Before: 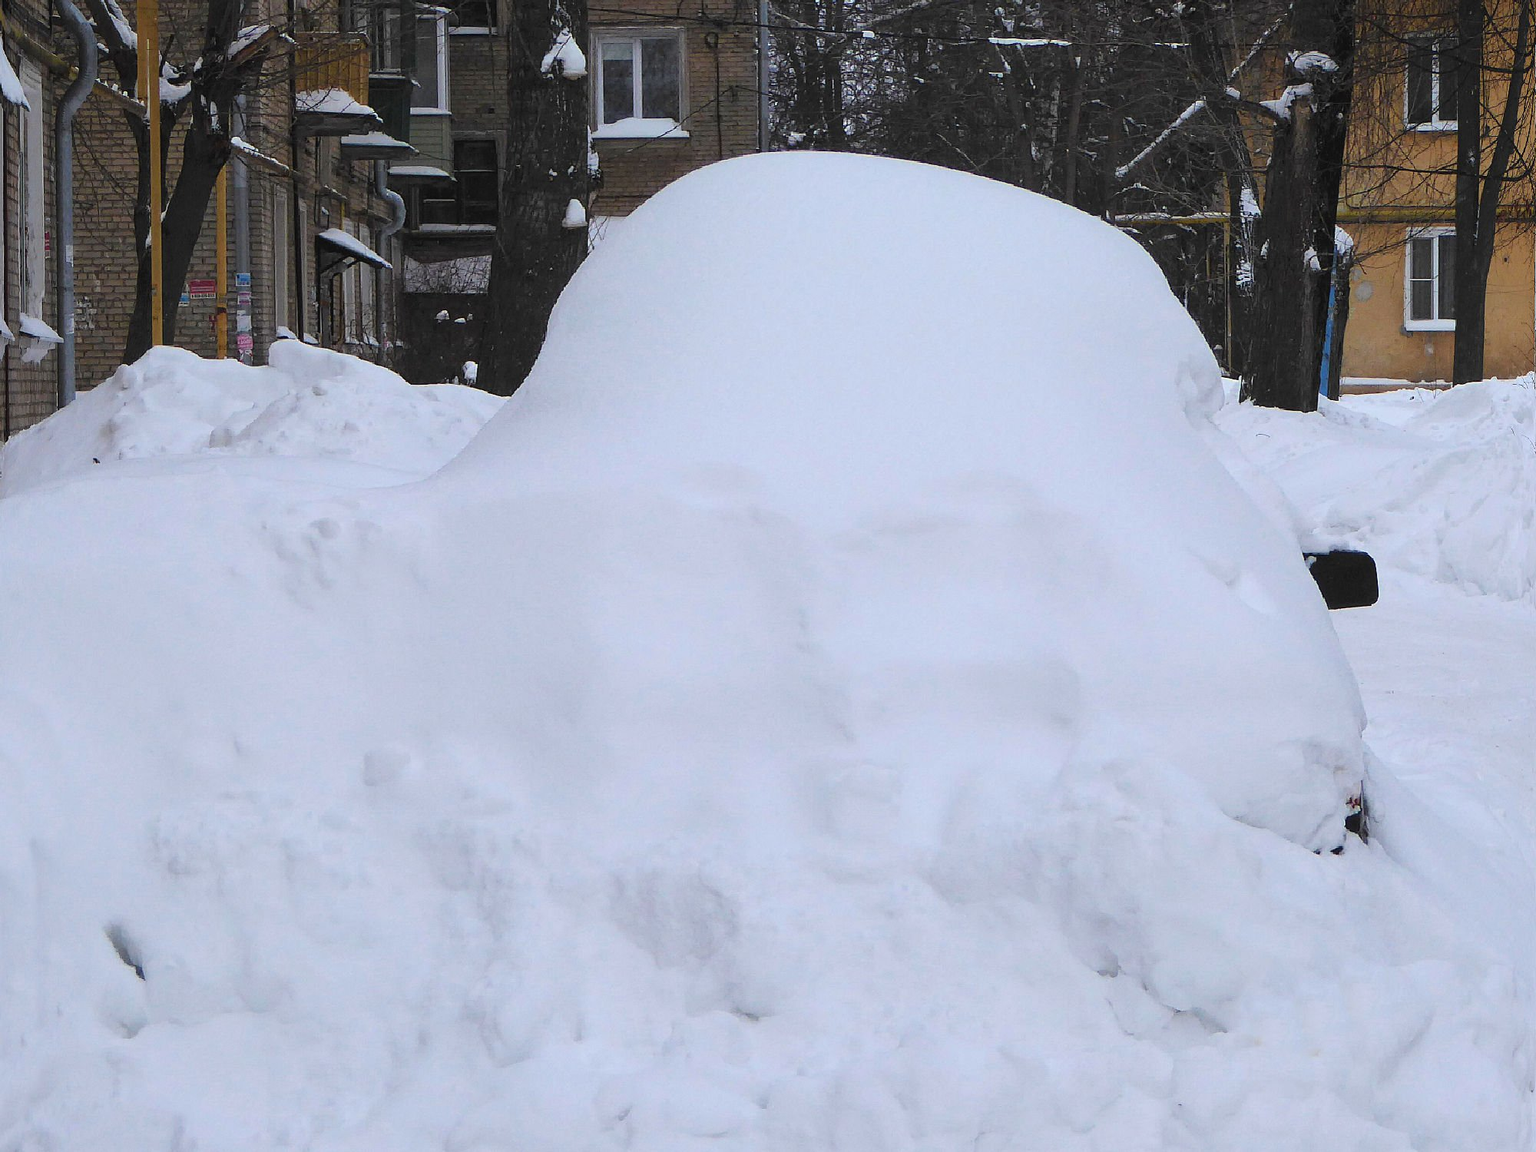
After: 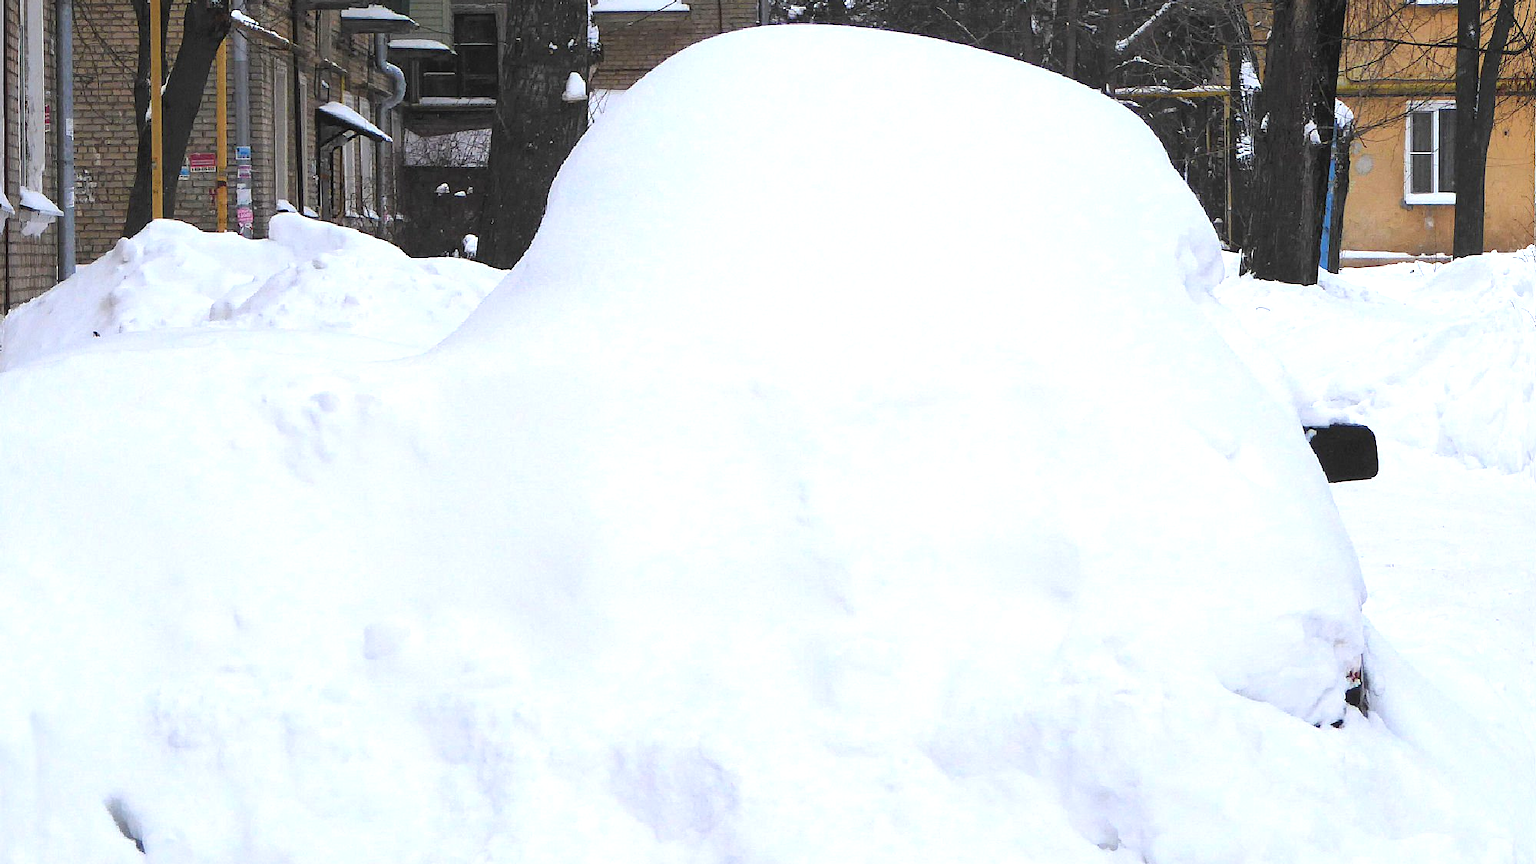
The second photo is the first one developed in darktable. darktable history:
crop: top 11.05%, bottom 13.874%
exposure: exposure 0.801 EV, compensate exposure bias true, compensate highlight preservation false
